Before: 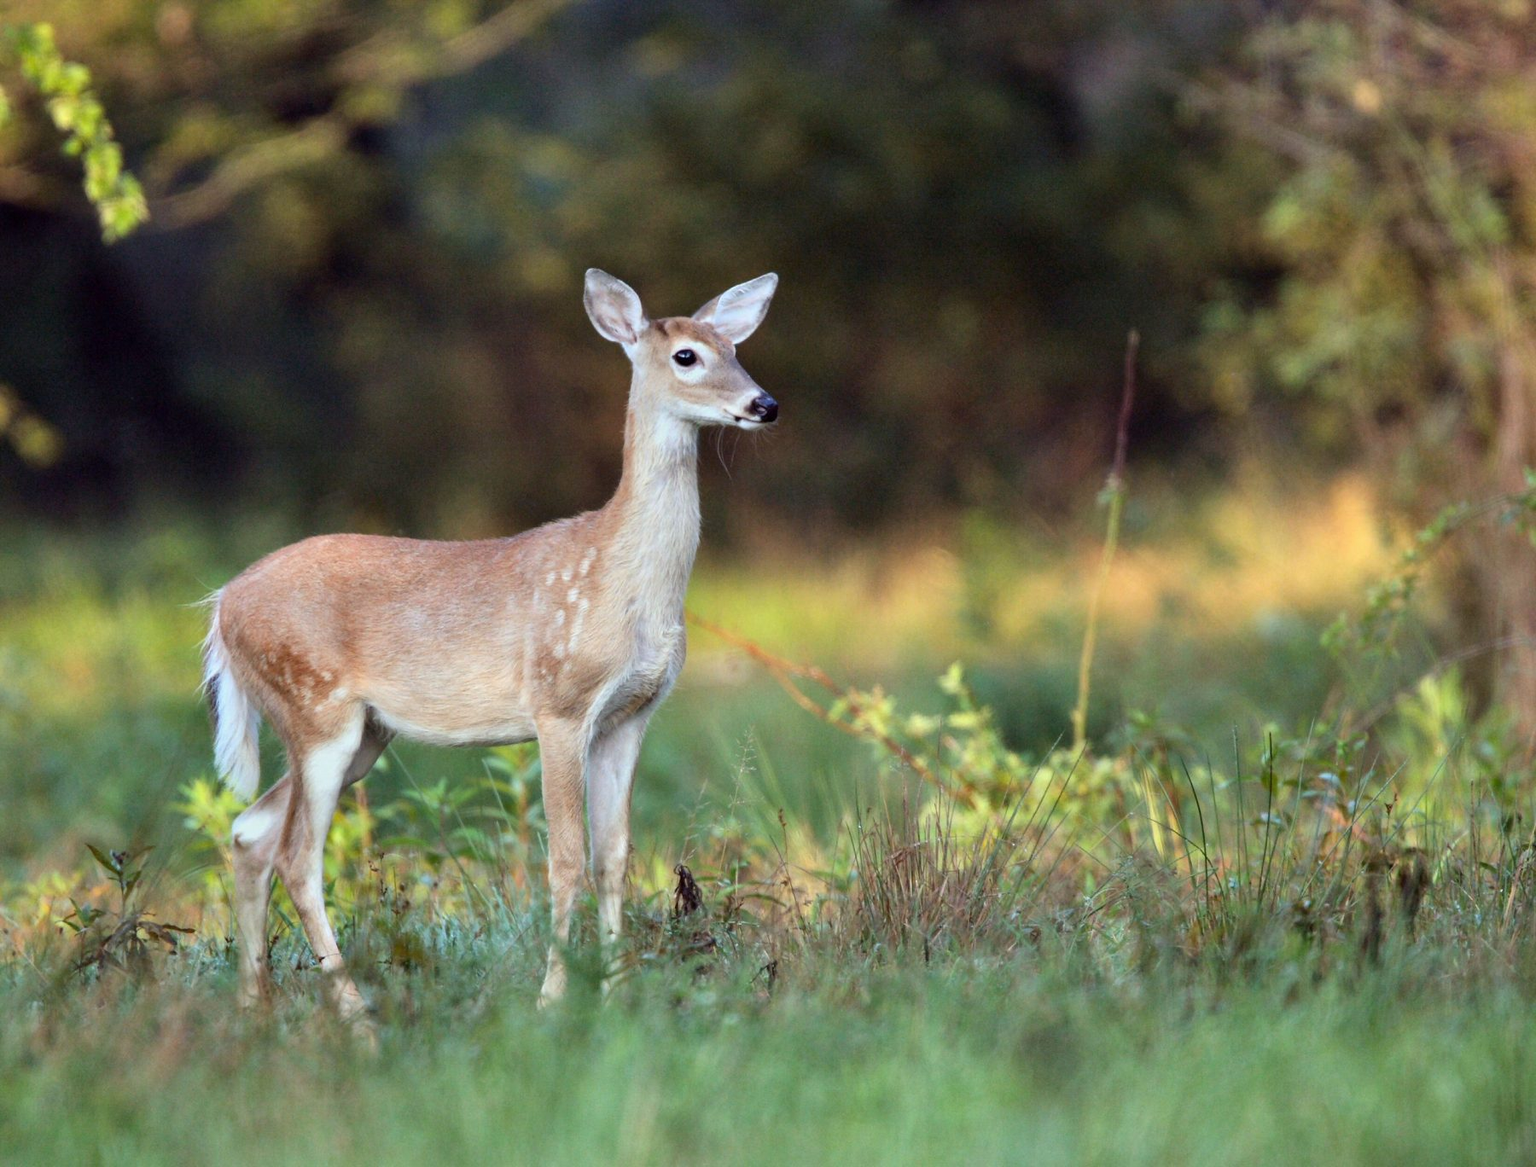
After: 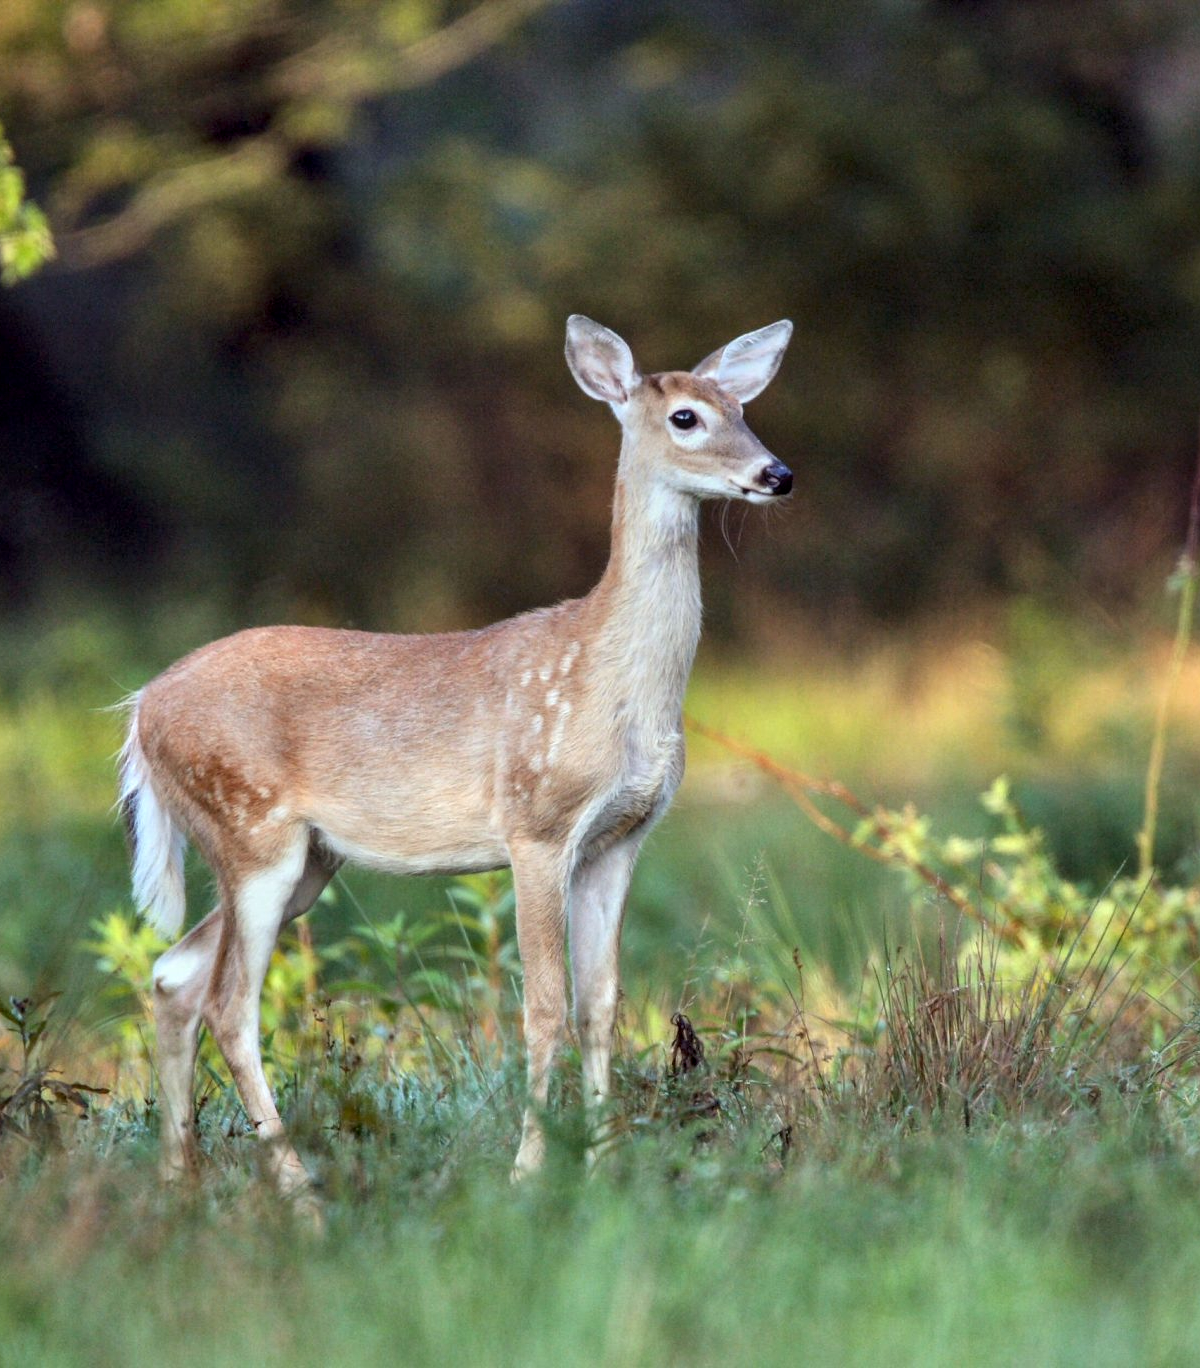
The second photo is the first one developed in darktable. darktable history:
crop and rotate: left 6.617%, right 26.717%
tone equalizer: on, module defaults
local contrast: on, module defaults
